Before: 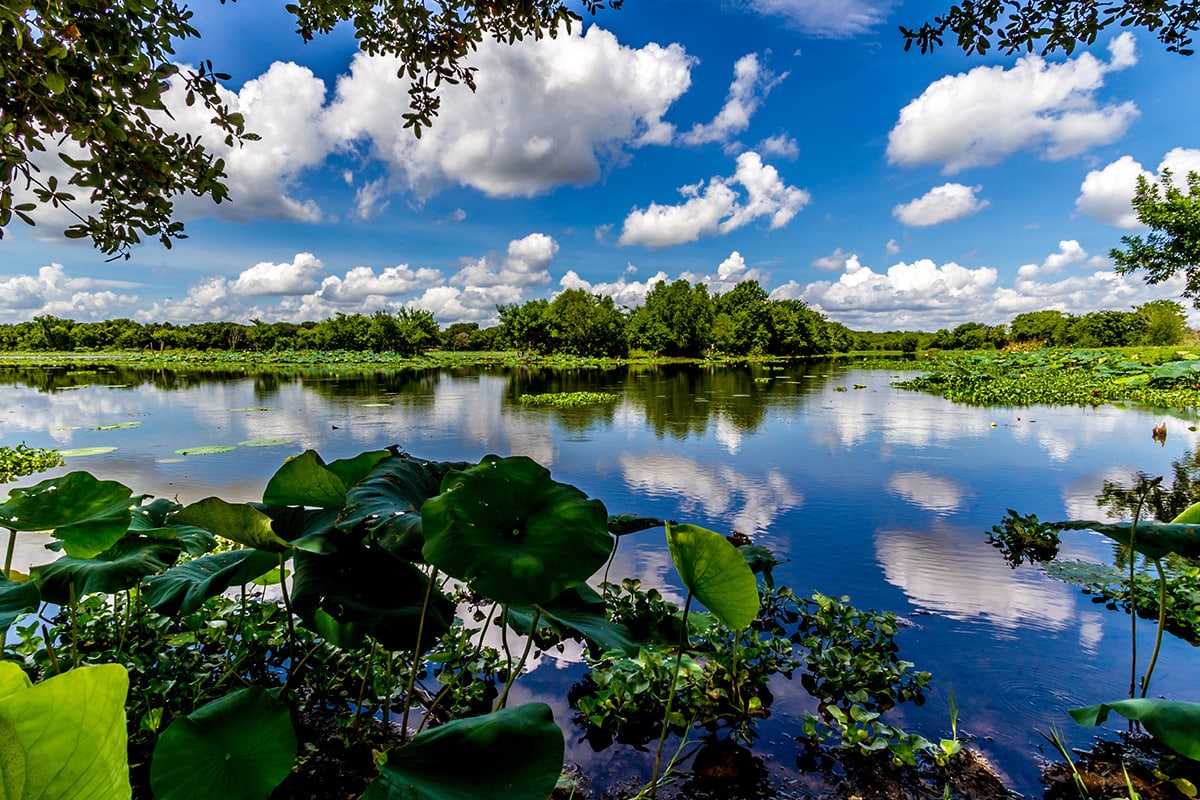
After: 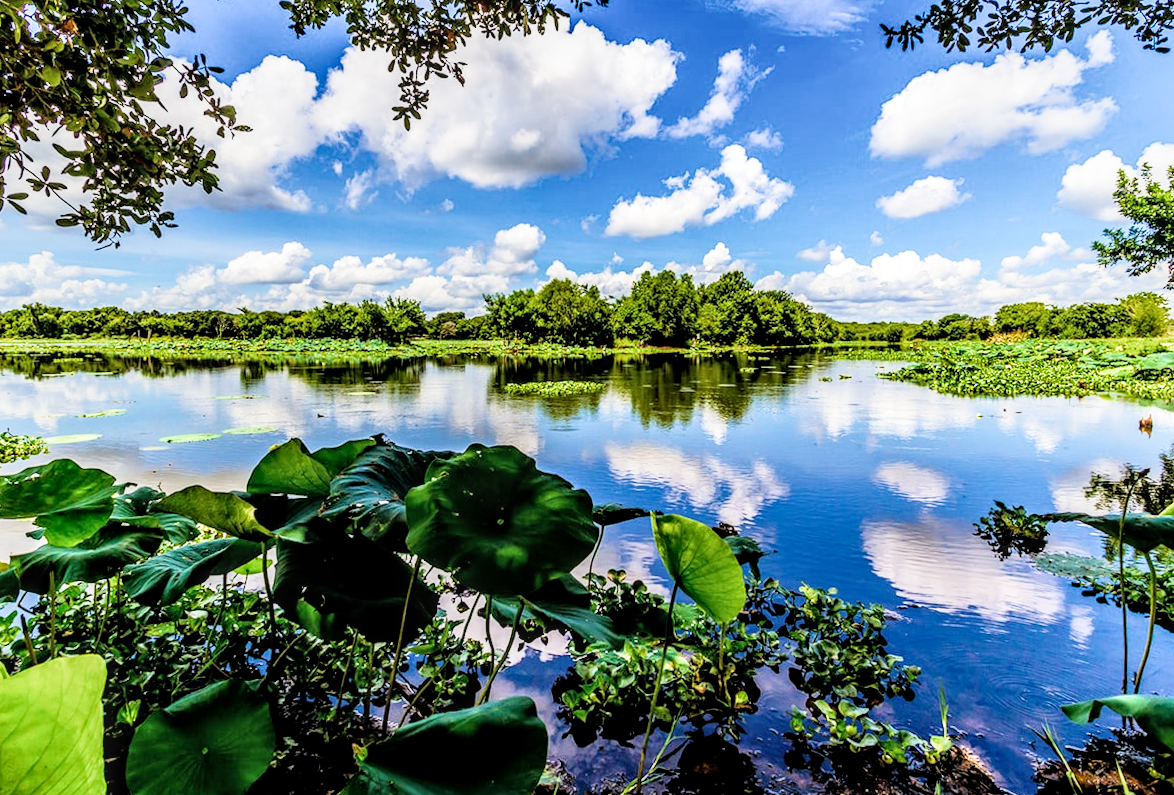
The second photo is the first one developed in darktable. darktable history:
local contrast: detail 130%
rotate and perspective: rotation 0.226°, lens shift (vertical) -0.042, crop left 0.023, crop right 0.982, crop top 0.006, crop bottom 0.994
exposure: exposure 1.25 EV, compensate exposure bias true, compensate highlight preservation false
filmic rgb: black relative exposure -7.75 EV, white relative exposure 4.4 EV, threshold 3 EV, hardness 3.76, latitude 50%, contrast 1.1, color science v5 (2021), contrast in shadows safe, contrast in highlights safe, enable highlight reconstruction true
